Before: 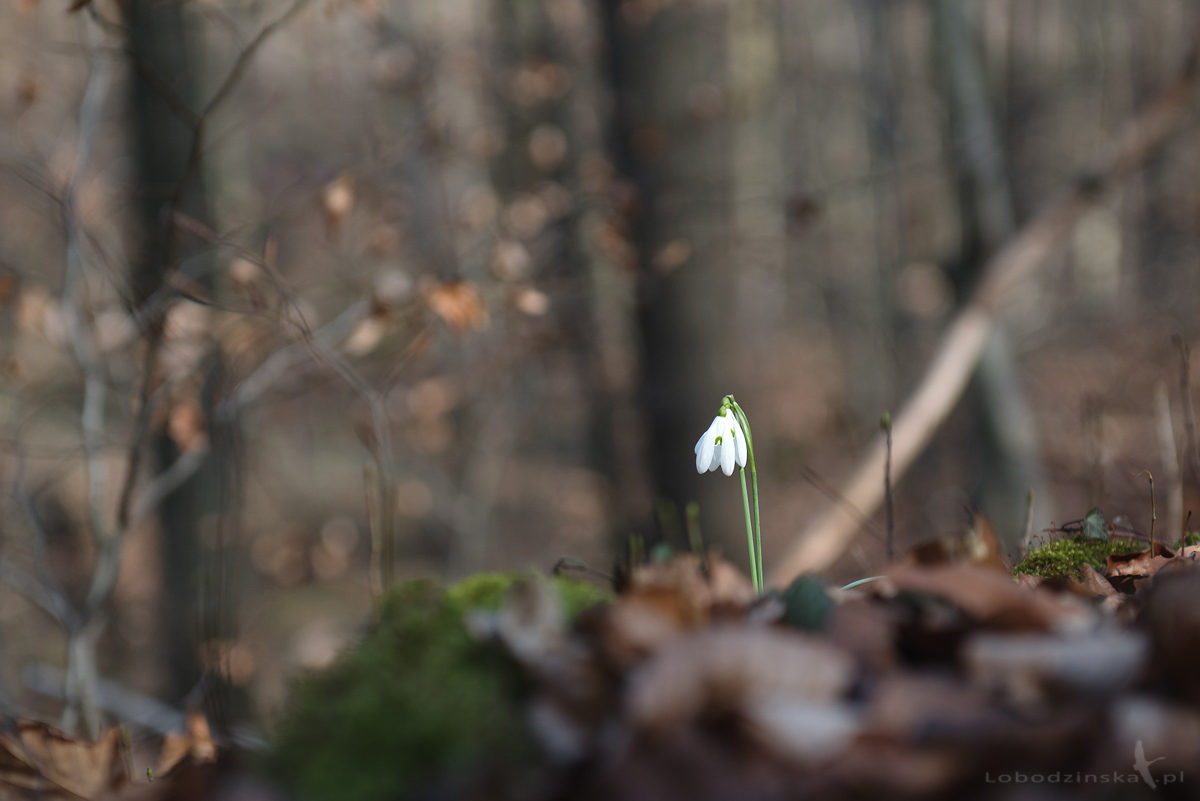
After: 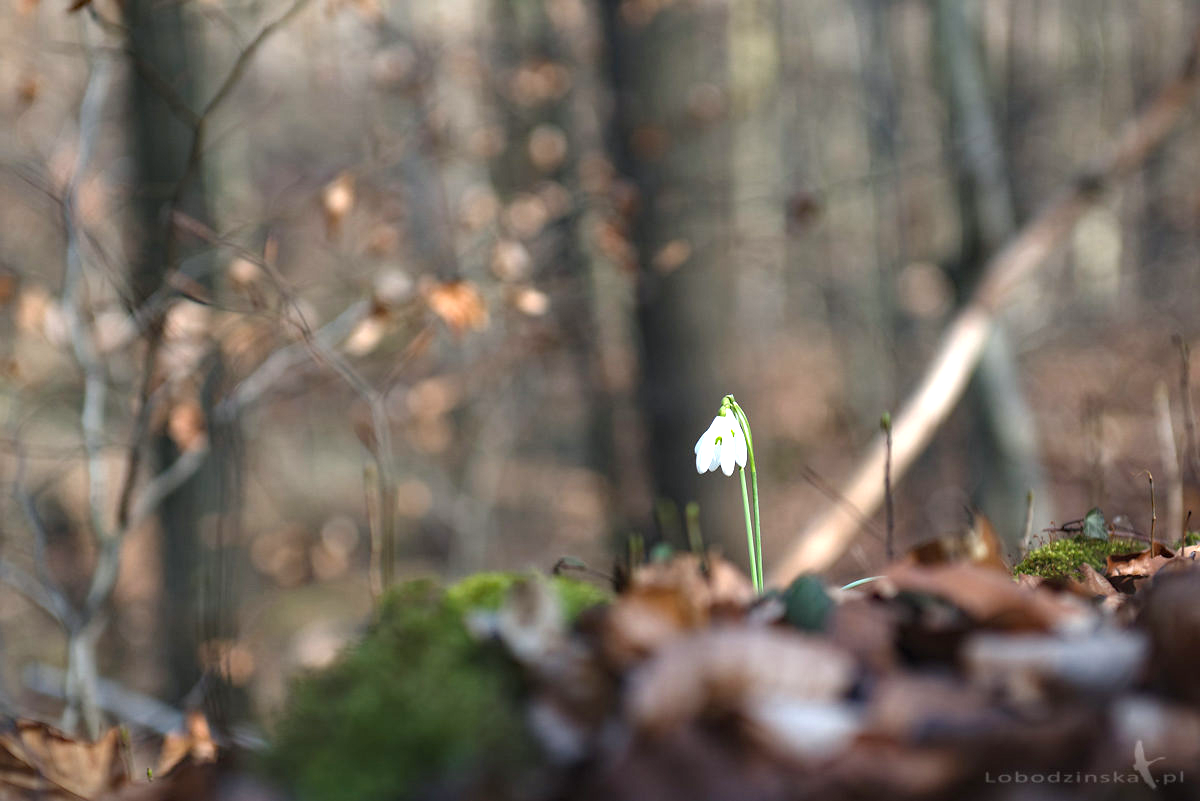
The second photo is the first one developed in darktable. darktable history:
haze removal: compatibility mode true, adaptive false
exposure: black level correction 0, exposure 1 EV, compensate exposure bias true, compensate highlight preservation false
